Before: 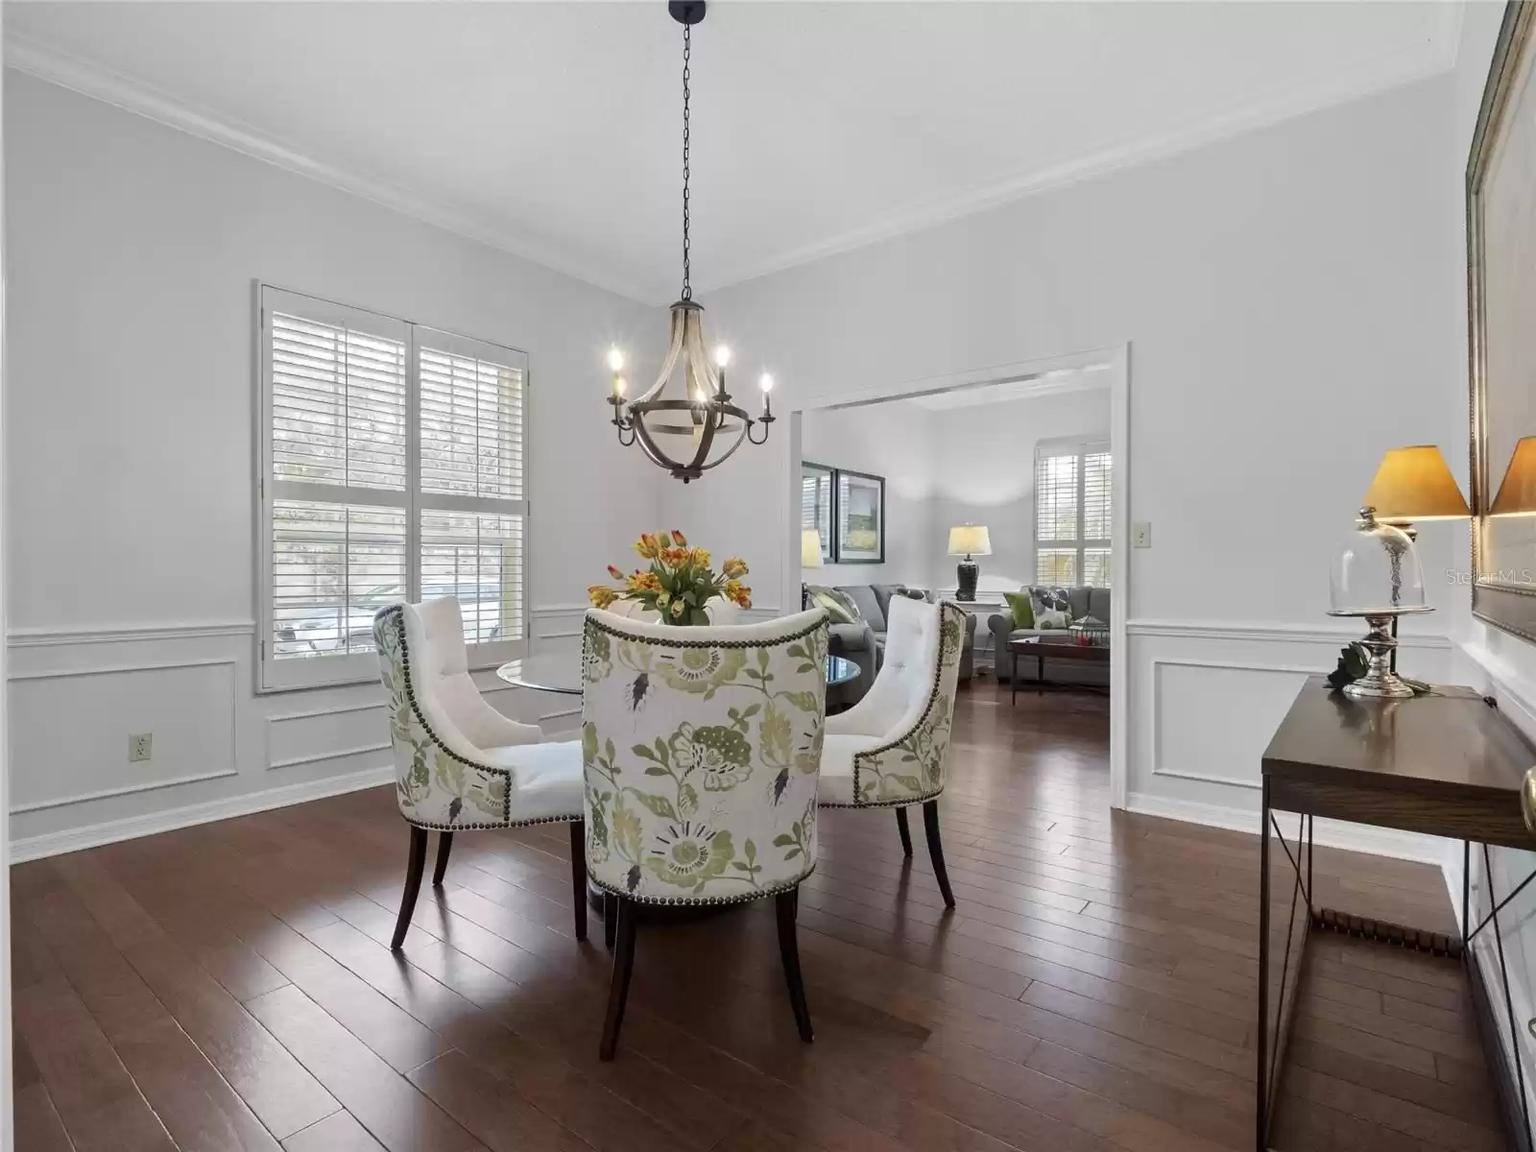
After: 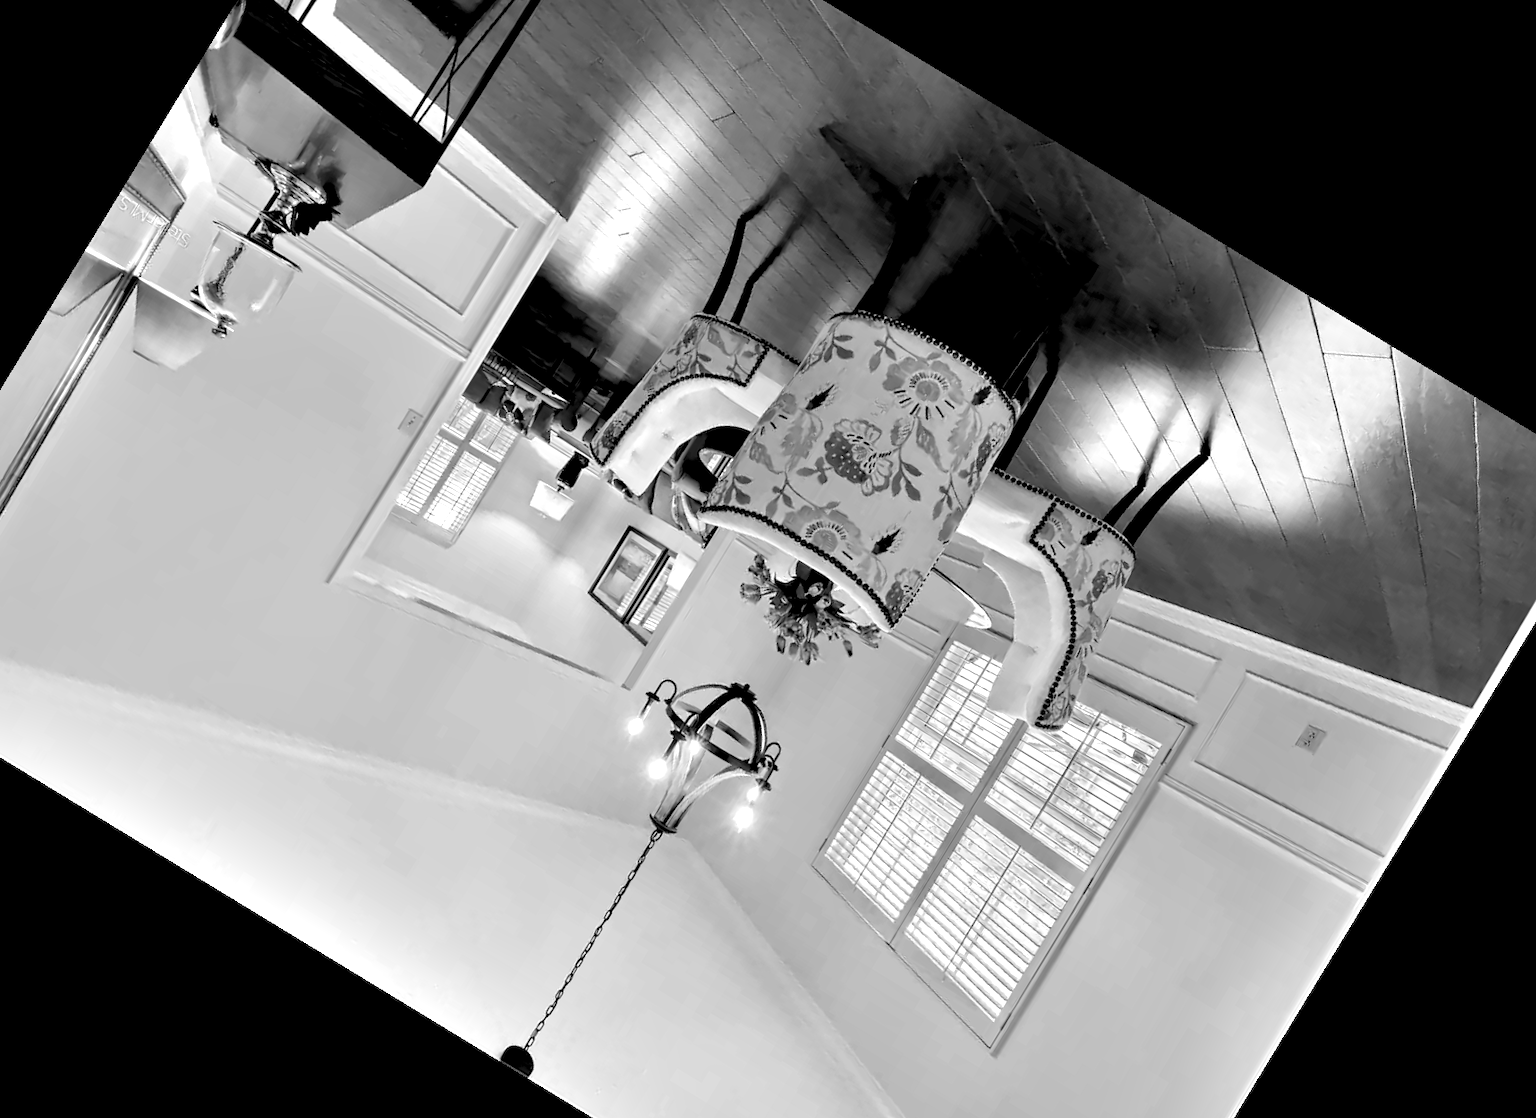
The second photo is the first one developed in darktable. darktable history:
rgb levels: levels [[0.013, 0.434, 0.89], [0, 0.5, 1], [0, 0.5, 1]]
crop and rotate: angle 148.68°, left 9.111%, top 15.603%, right 4.588%, bottom 17.041%
color balance rgb: perceptual saturation grading › global saturation 35%, perceptual saturation grading › highlights -25%, perceptual saturation grading › shadows 50%
color correction: highlights a* 10.32, highlights b* 14.66, shadows a* -9.59, shadows b* -15.02
contrast equalizer: octaves 7, y [[0.6 ×6], [0.55 ×6], [0 ×6], [0 ×6], [0 ×6]]
monochrome: a 1.94, b -0.638
